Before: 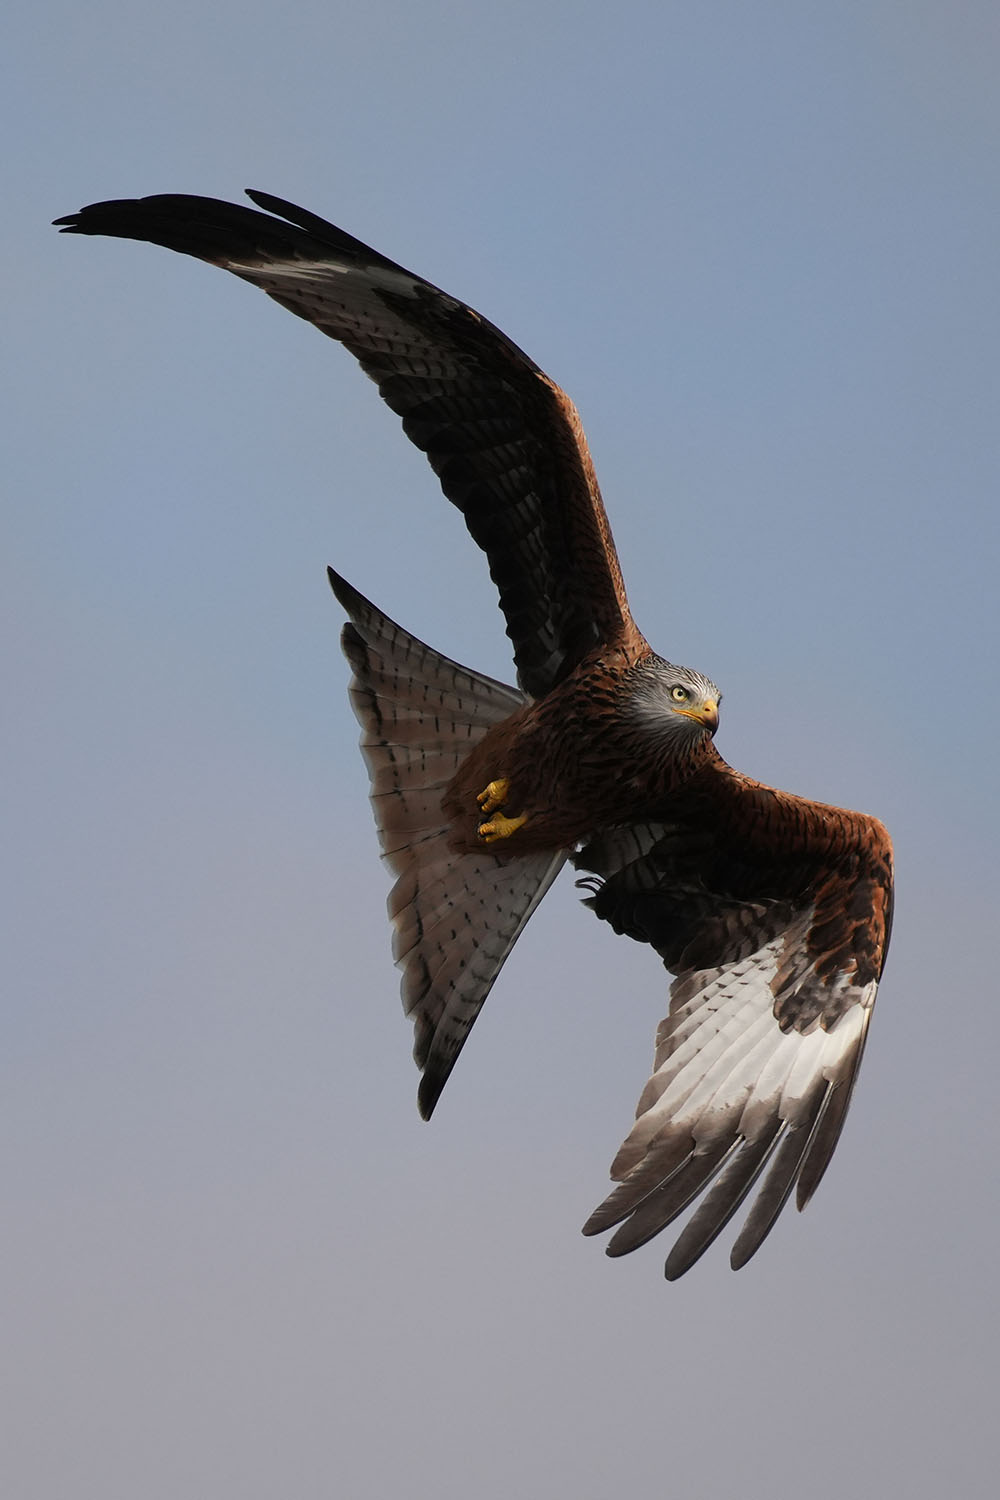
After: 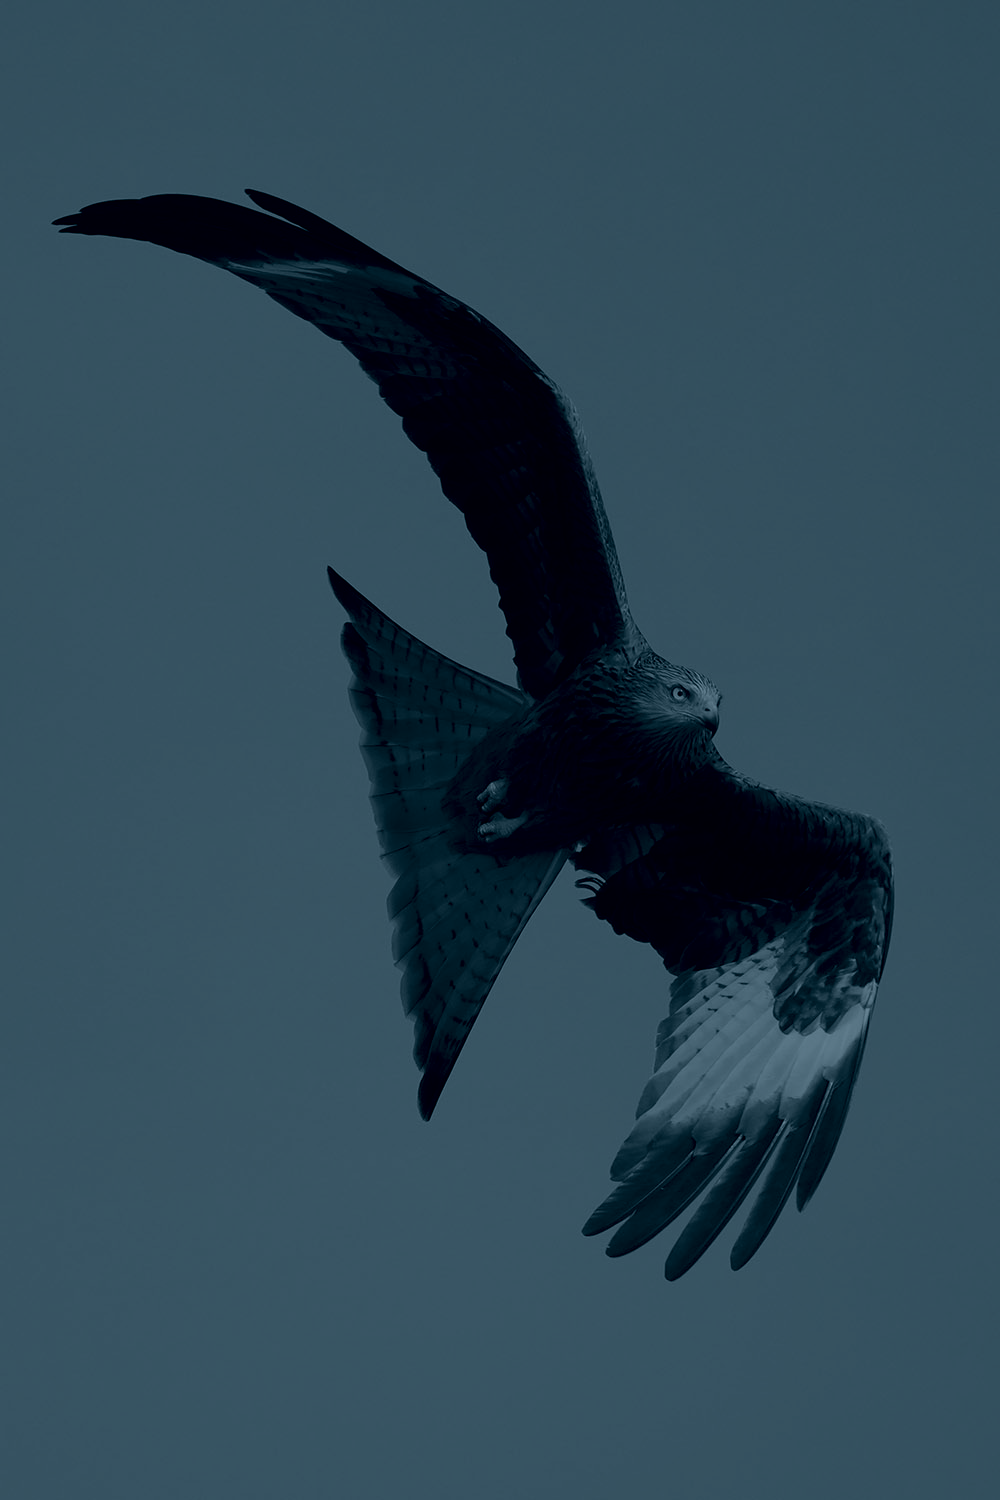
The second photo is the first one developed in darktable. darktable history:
color calibration: illuminant custom, x 0.348, y 0.366, temperature 4940.58 K
colorize: hue 194.4°, saturation 29%, source mix 61.75%, lightness 3.98%, version 1
